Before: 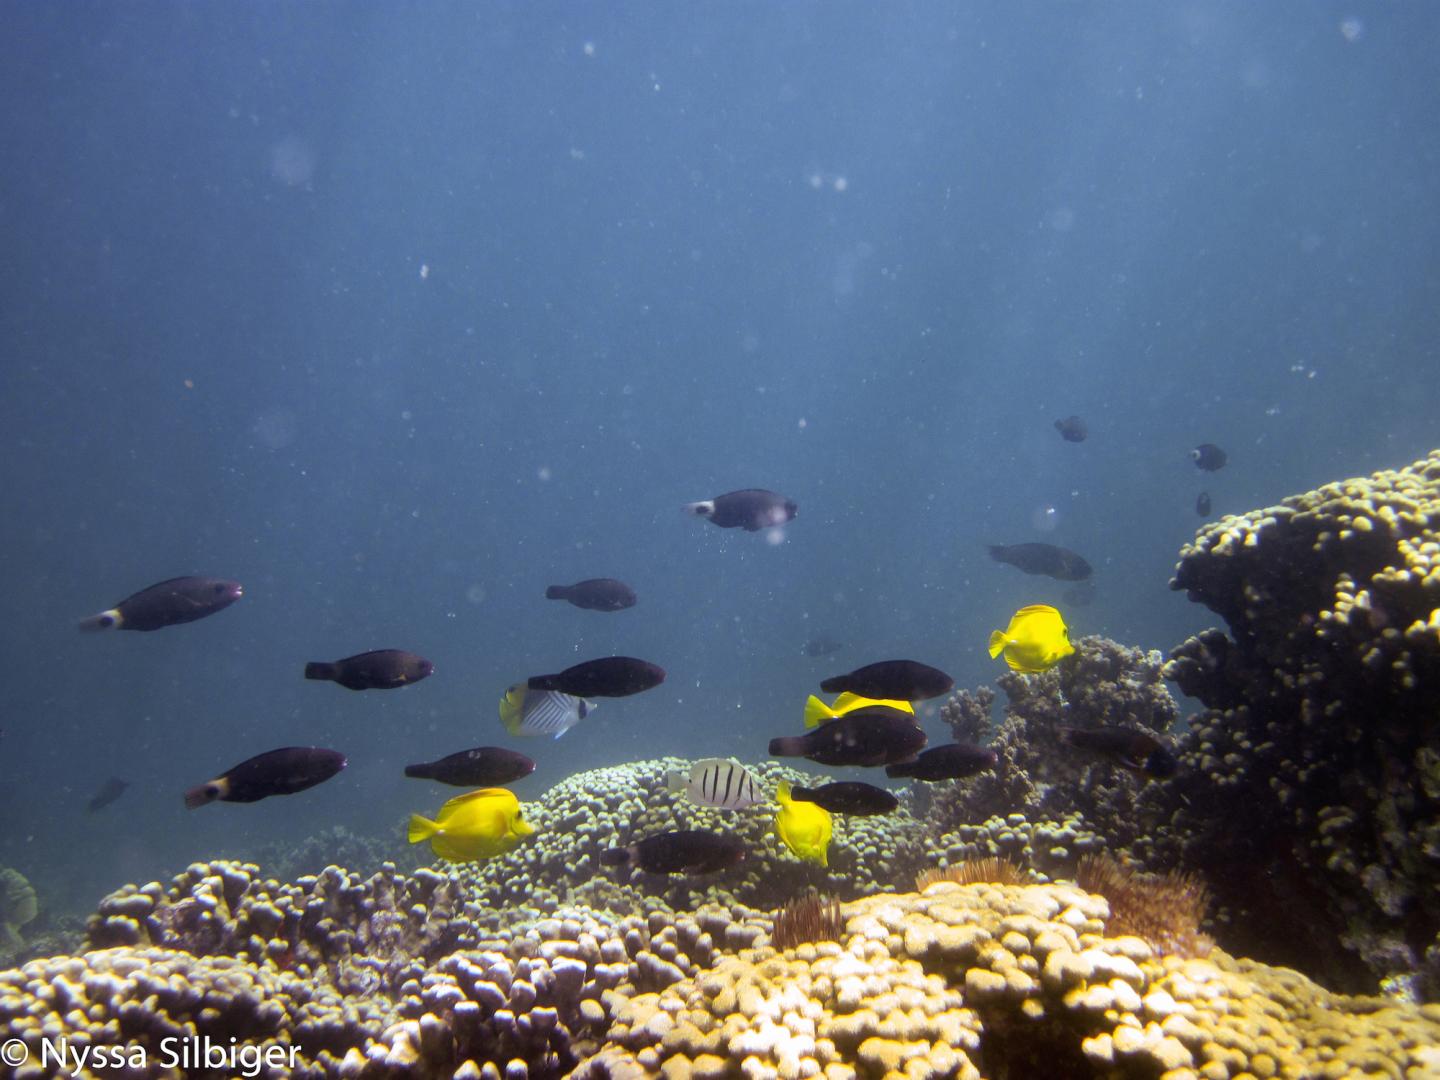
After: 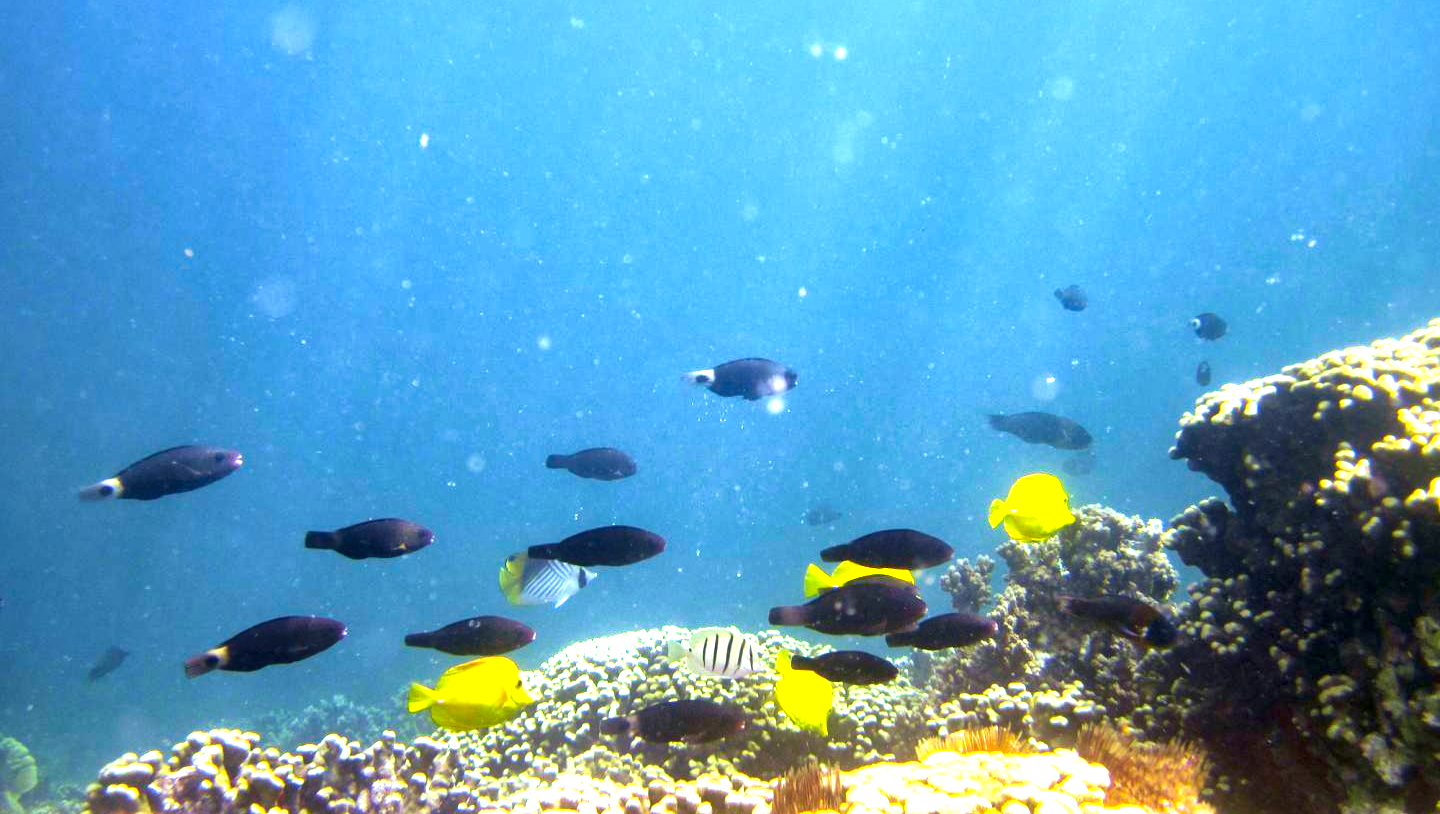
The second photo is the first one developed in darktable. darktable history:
crop and rotate: top 12.204%, bottom 12.379%
local contrast: mode bilateral grid, contrast 25, coarseness 61, detail 151%, midtone range 0.2
exposure: black level correction 0, exposure 1.475 EV, compensate highlight preservation false
color correction: highlights a* -7.44, highlights b* 1.56, shadows a* -3.82, saturation 1.37
velvia: on, module defaults
